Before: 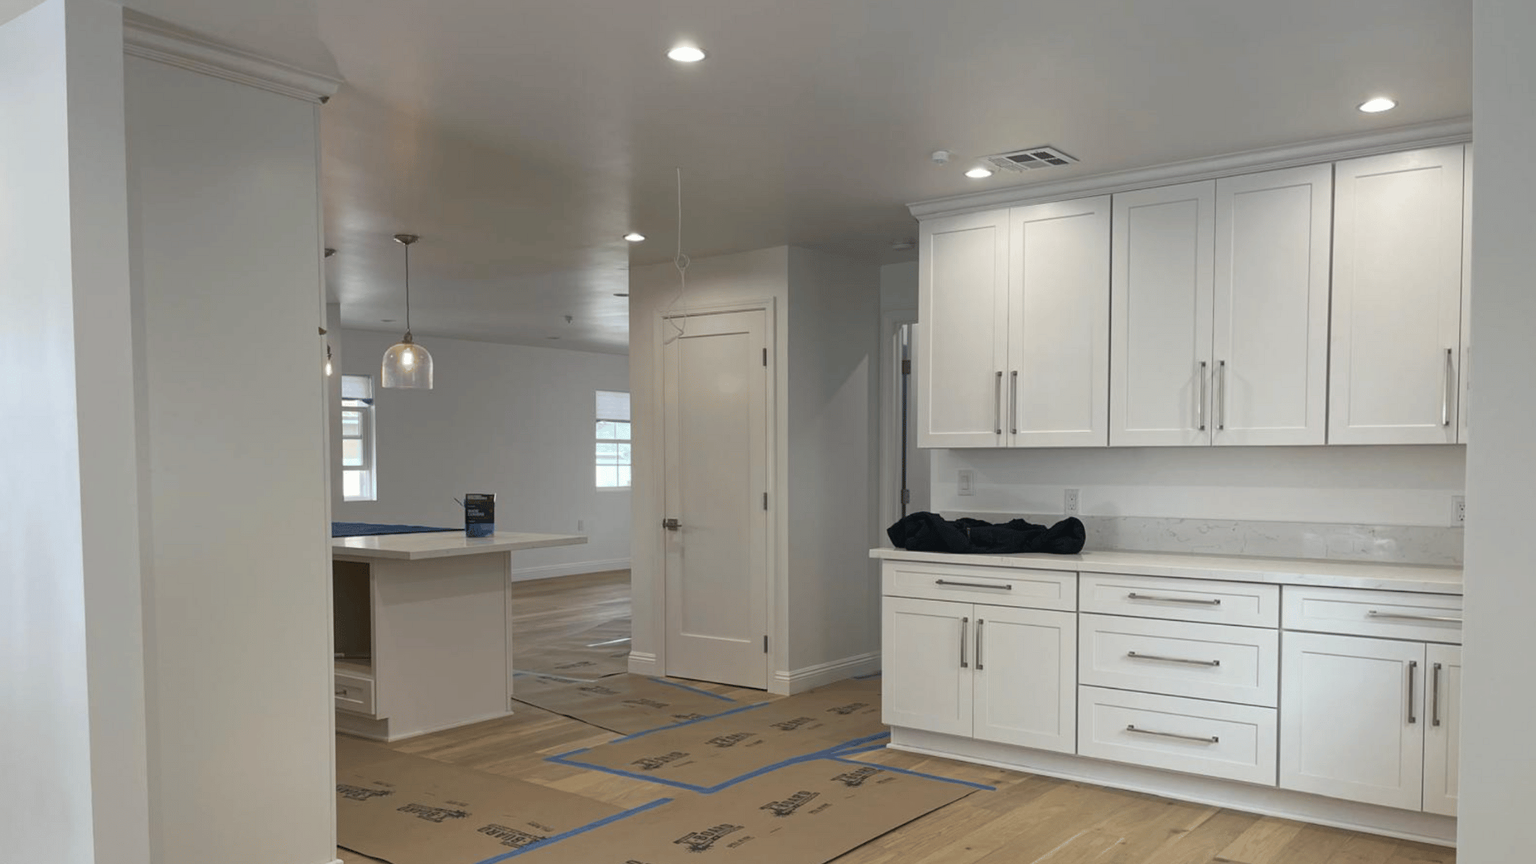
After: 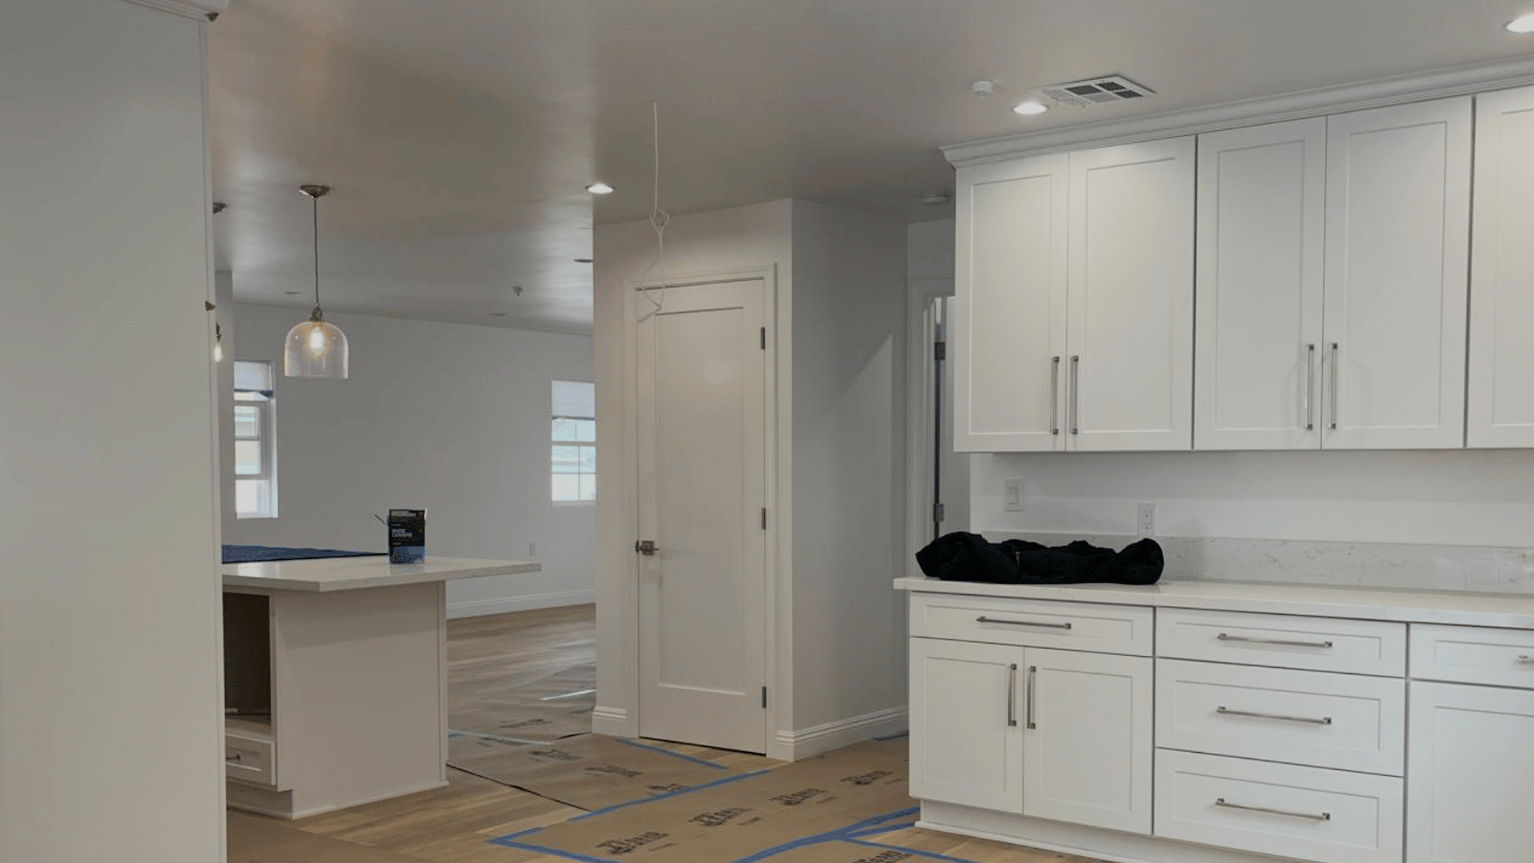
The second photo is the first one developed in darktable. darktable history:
crop and rotate: left 10.071%, top 10.071%, right 10.02%, bottom 10.02%
filmic rgb: black relative exposure -7.65 EV, white relative exposure 4.56 EV, hardness 3.61, color science v6 (2022)
